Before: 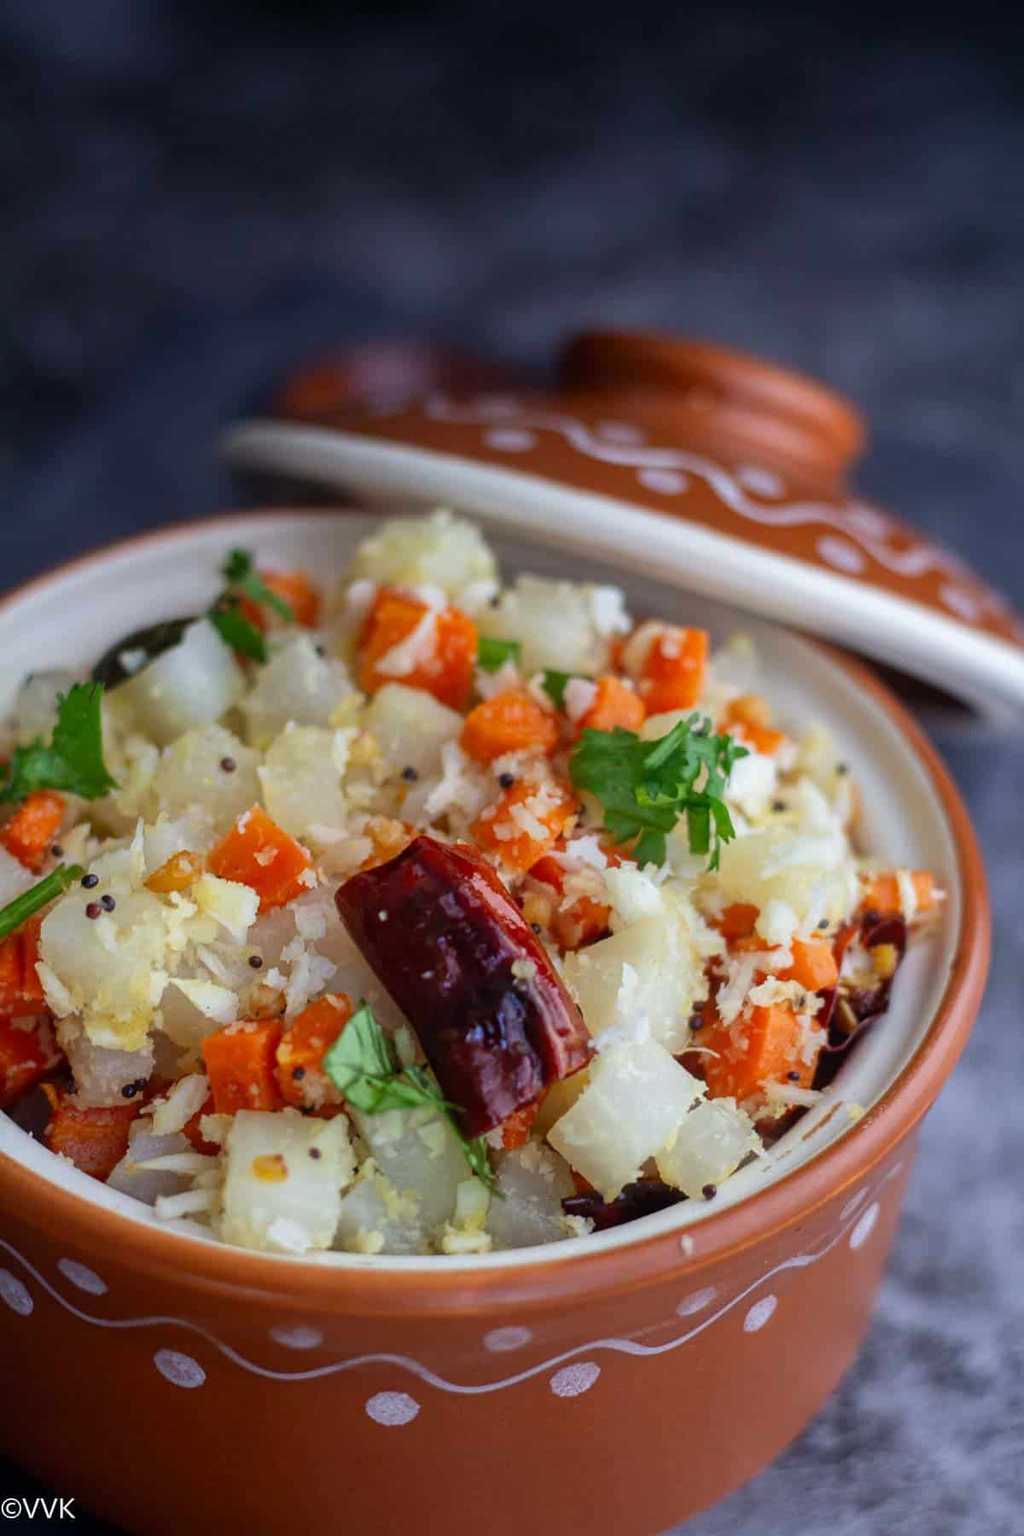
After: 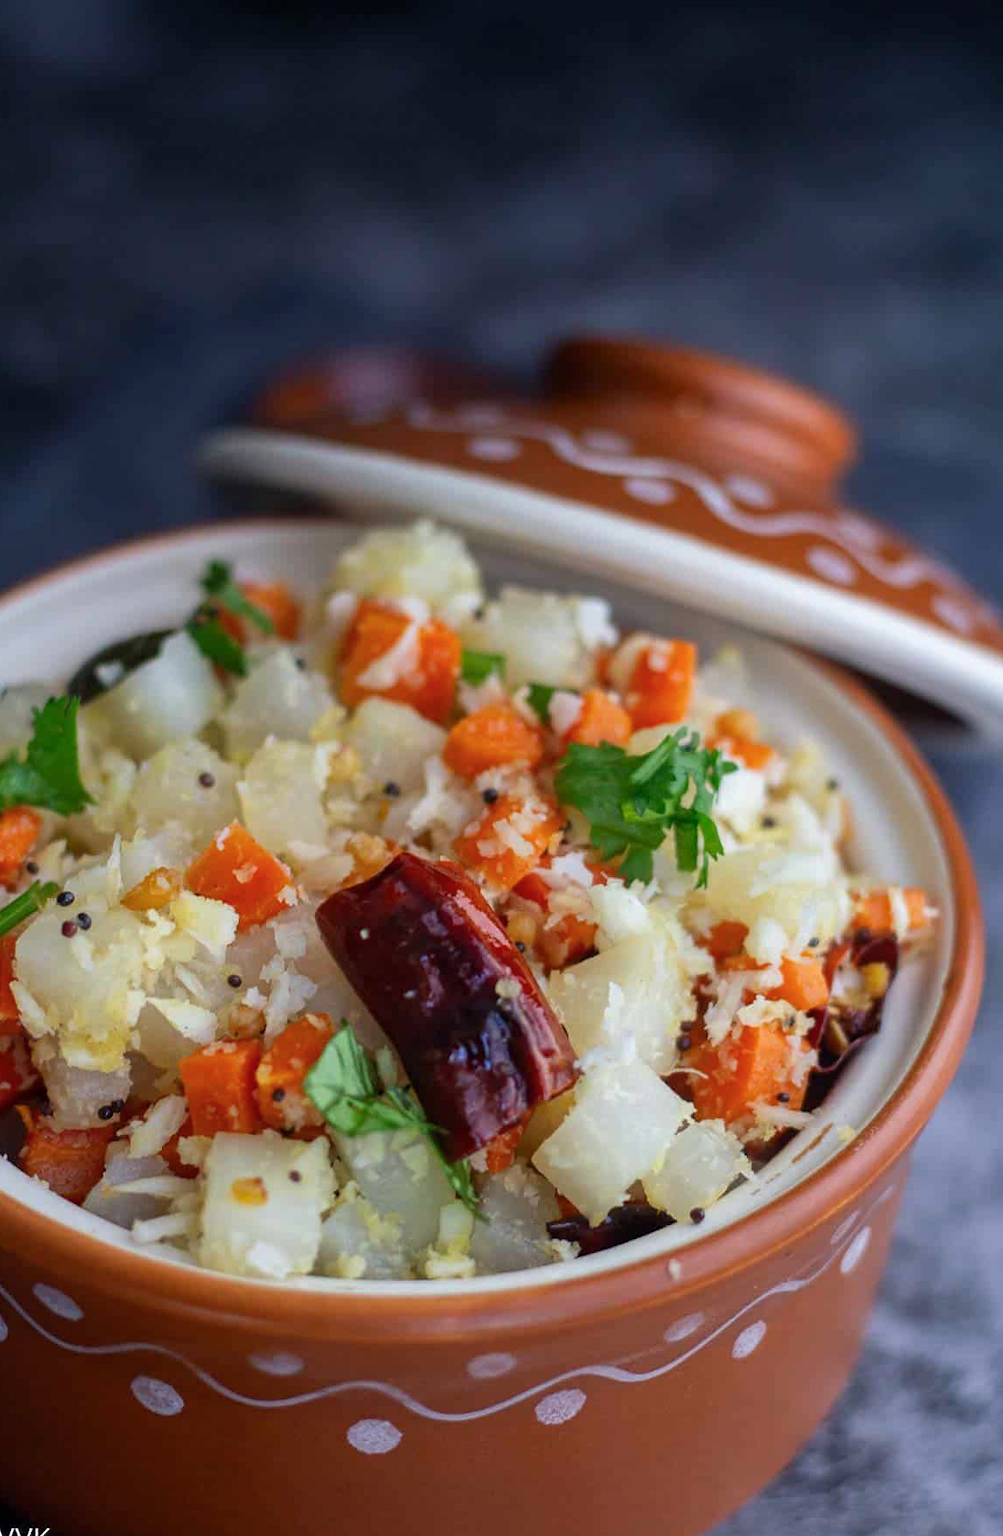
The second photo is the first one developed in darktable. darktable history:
color balance rgb: shadows lift › chroma 2.021%, shadows lift › hue 217.18°, perceptual saturation grading › global saturation 0.678%
crop and rotate: left 2.536%, right 1.322%, bottom 1.903%
